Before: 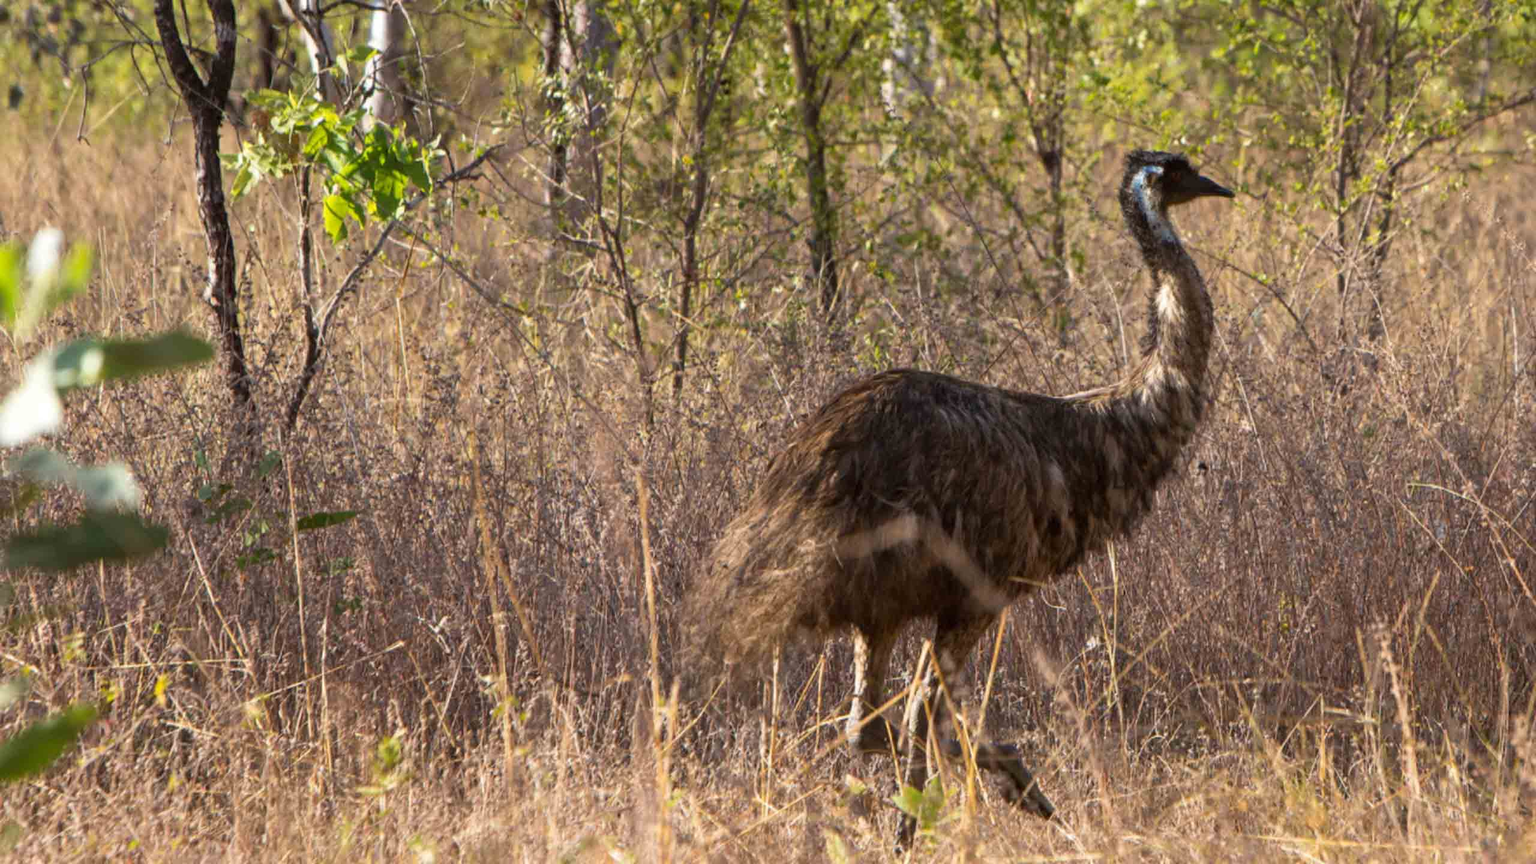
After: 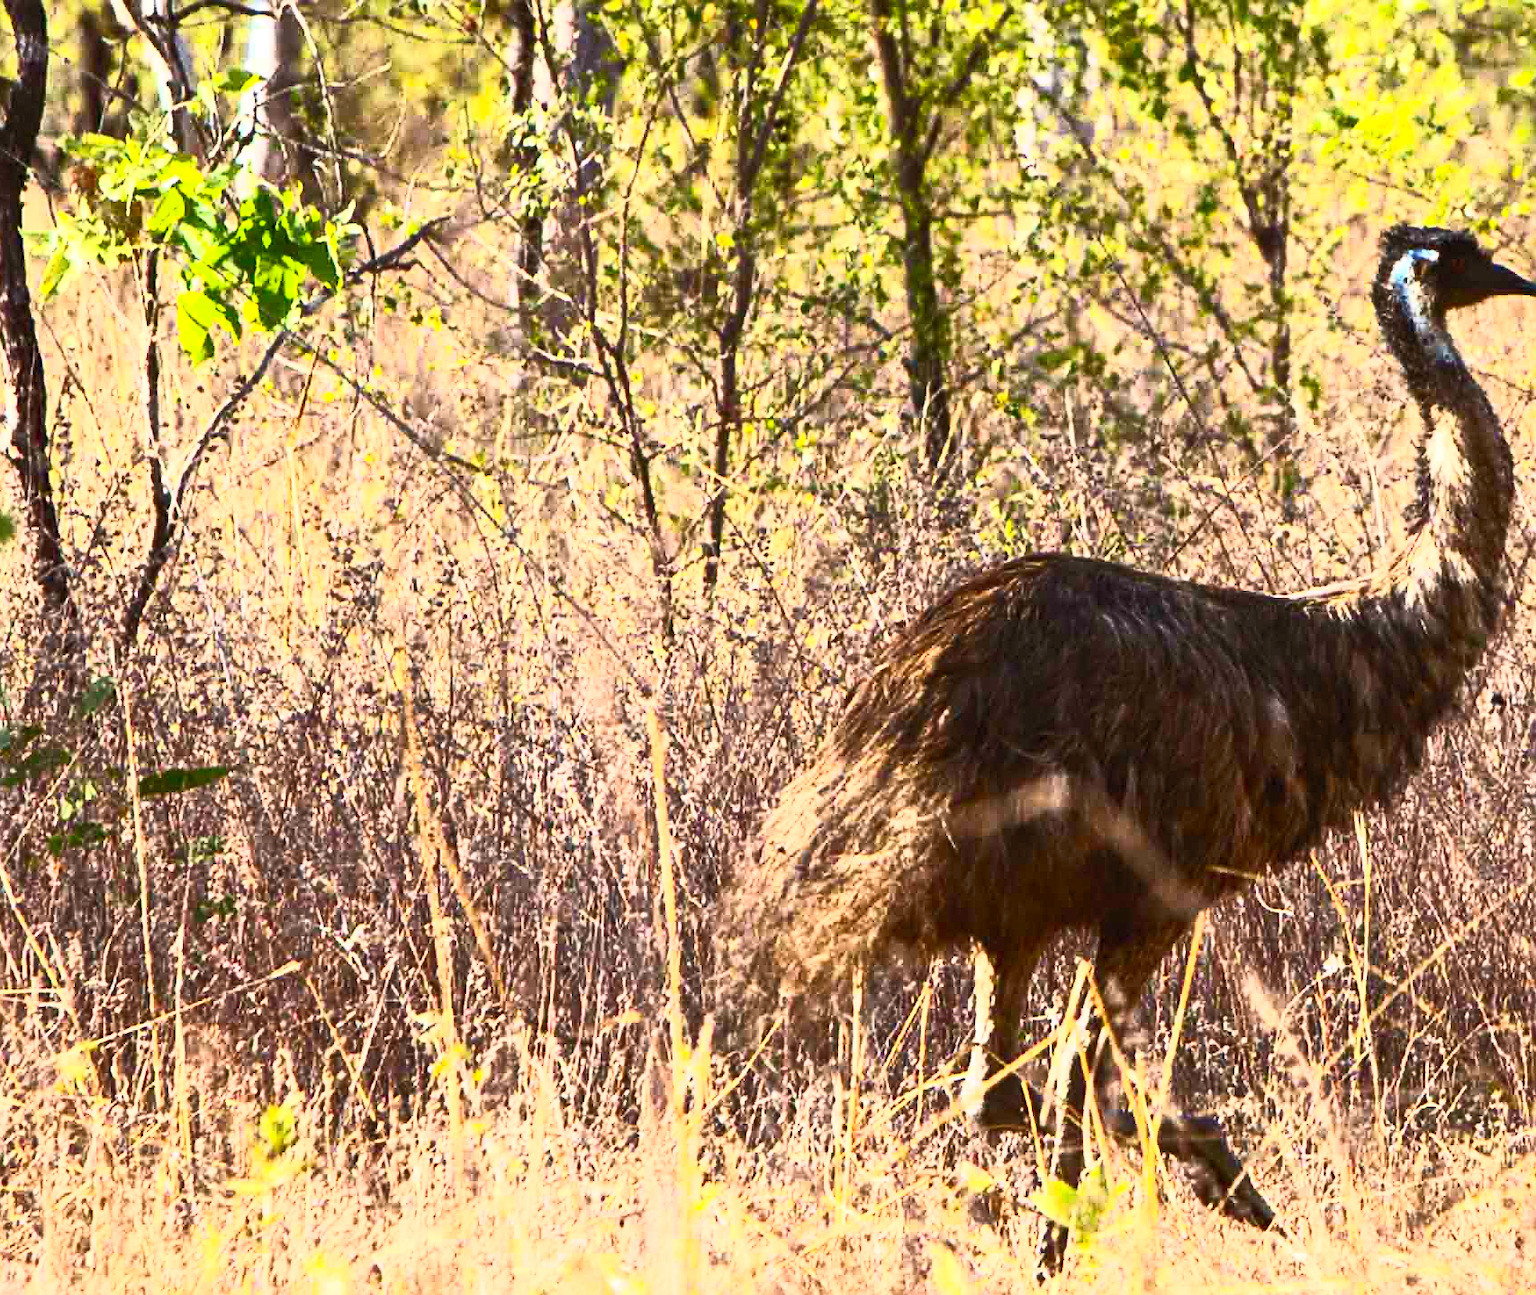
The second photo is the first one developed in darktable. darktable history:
crop and rotate: left 13.342%, right 19.991%
sharpen: on, module defaults
contrast brightness saturation: contrast 0.83, brightness 0.59, saturation 0.59
tone equalizer: on, module defaults
